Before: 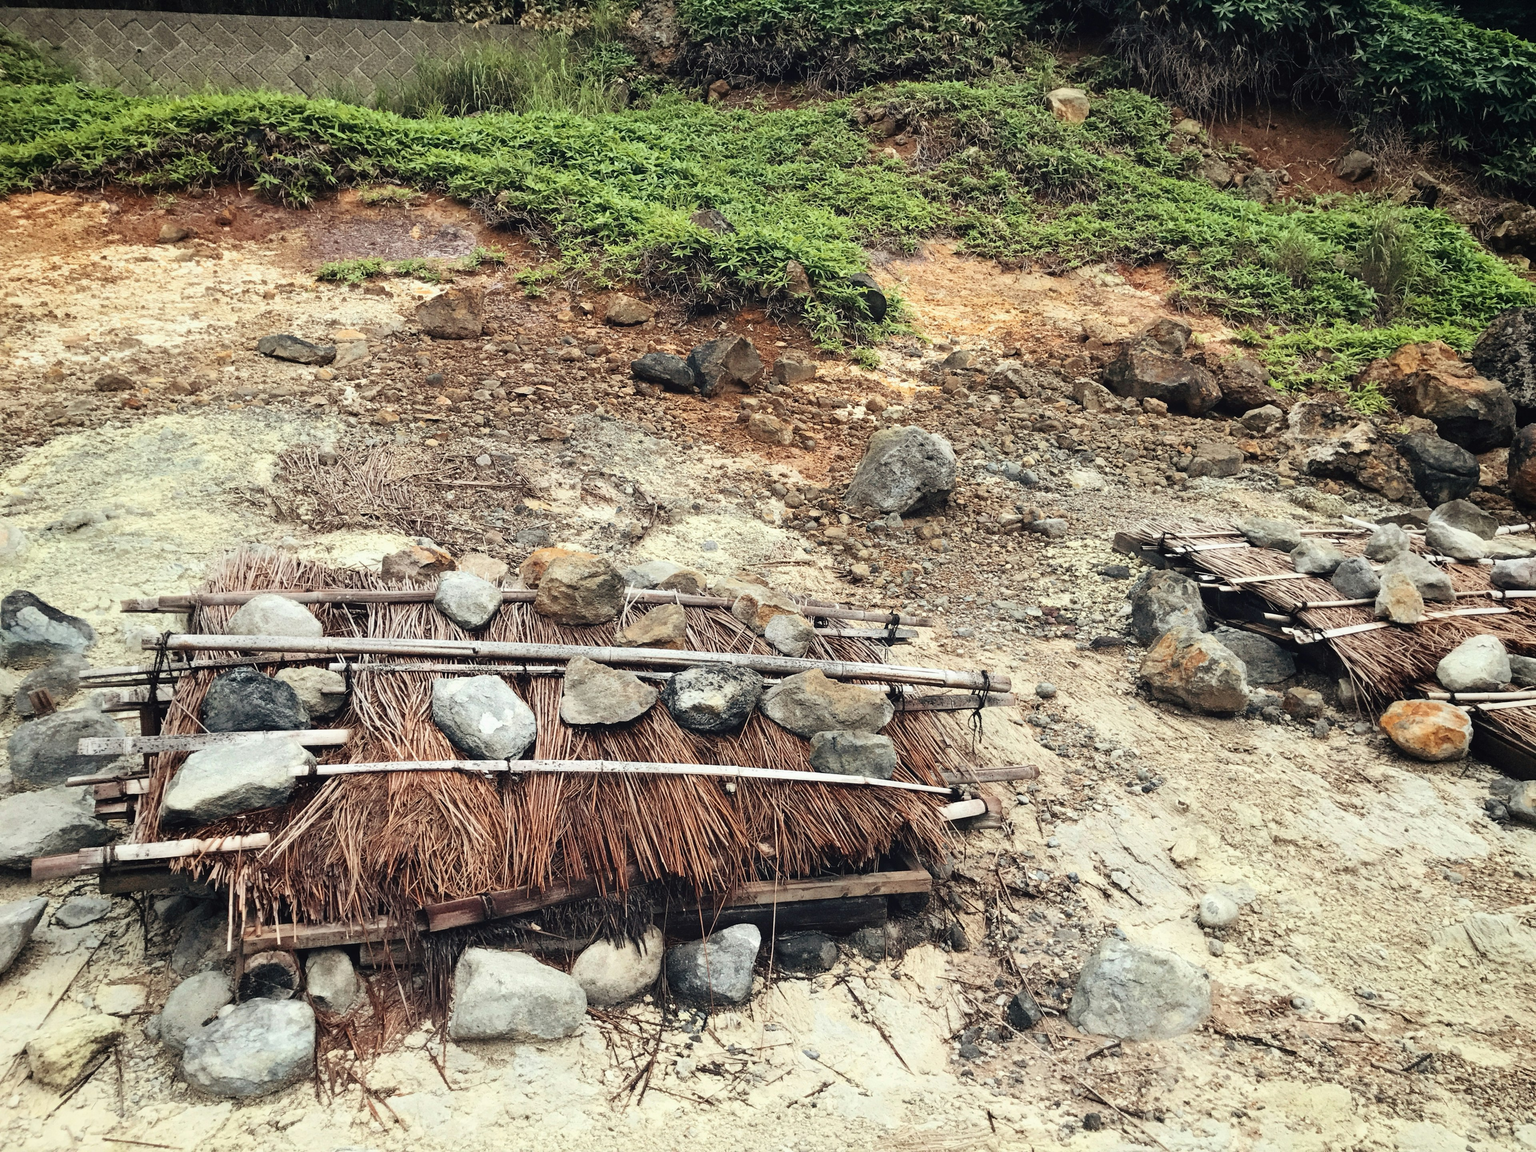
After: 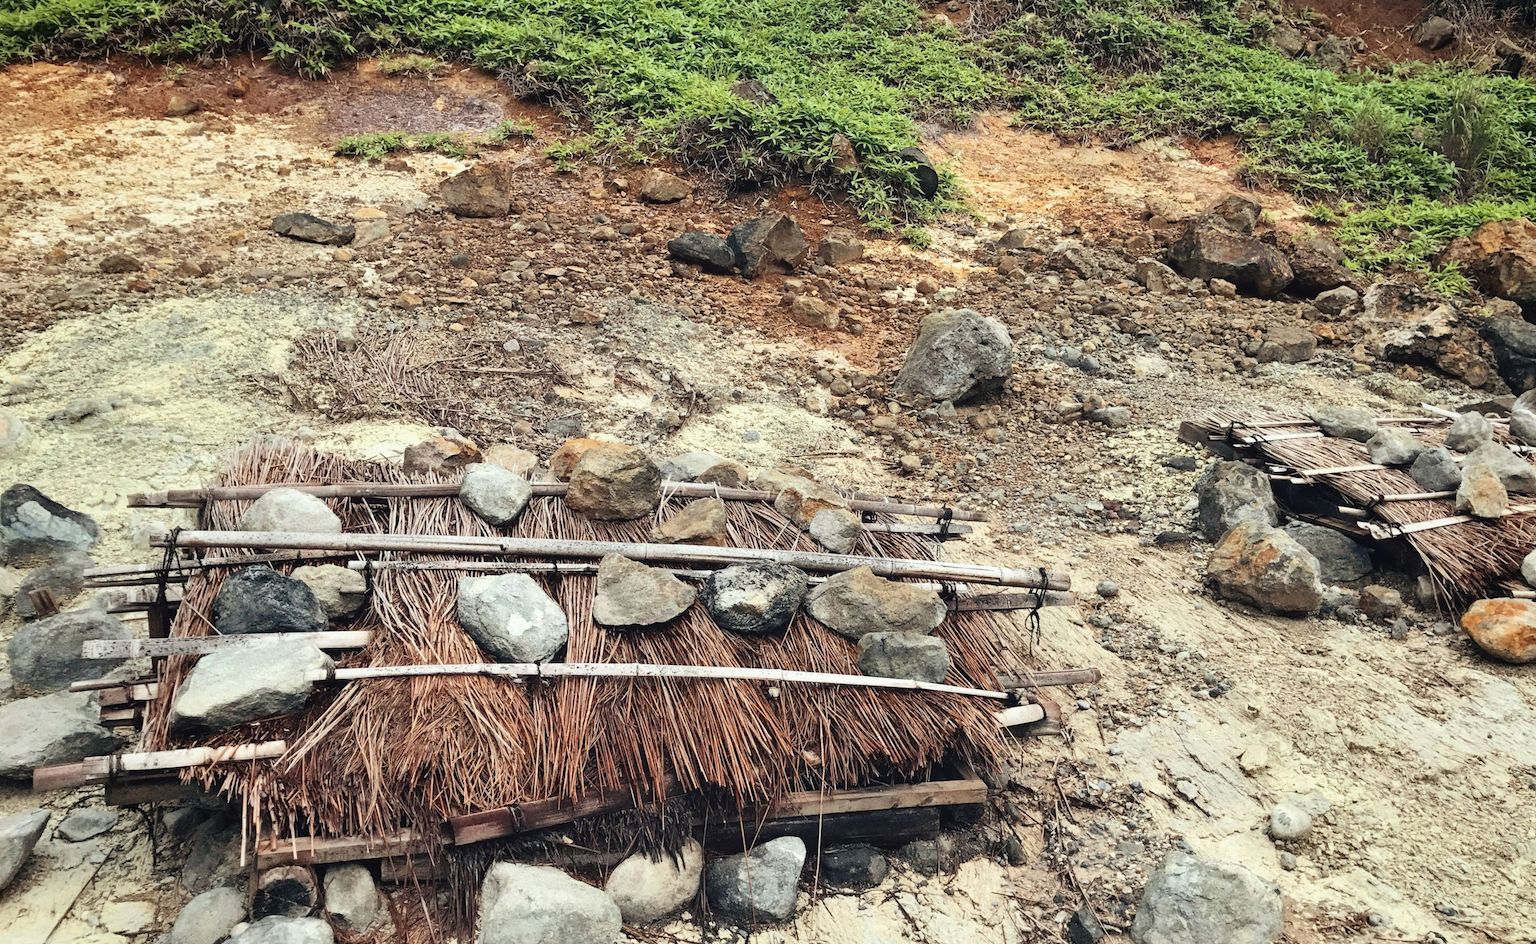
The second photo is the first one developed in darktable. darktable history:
crop and rotate: angle 0.065°, top 11.611%, right 5.452%, bottom 10.85%
shadows and highlights: shadows 34.04, highlights -35.01, soften with gaussian
